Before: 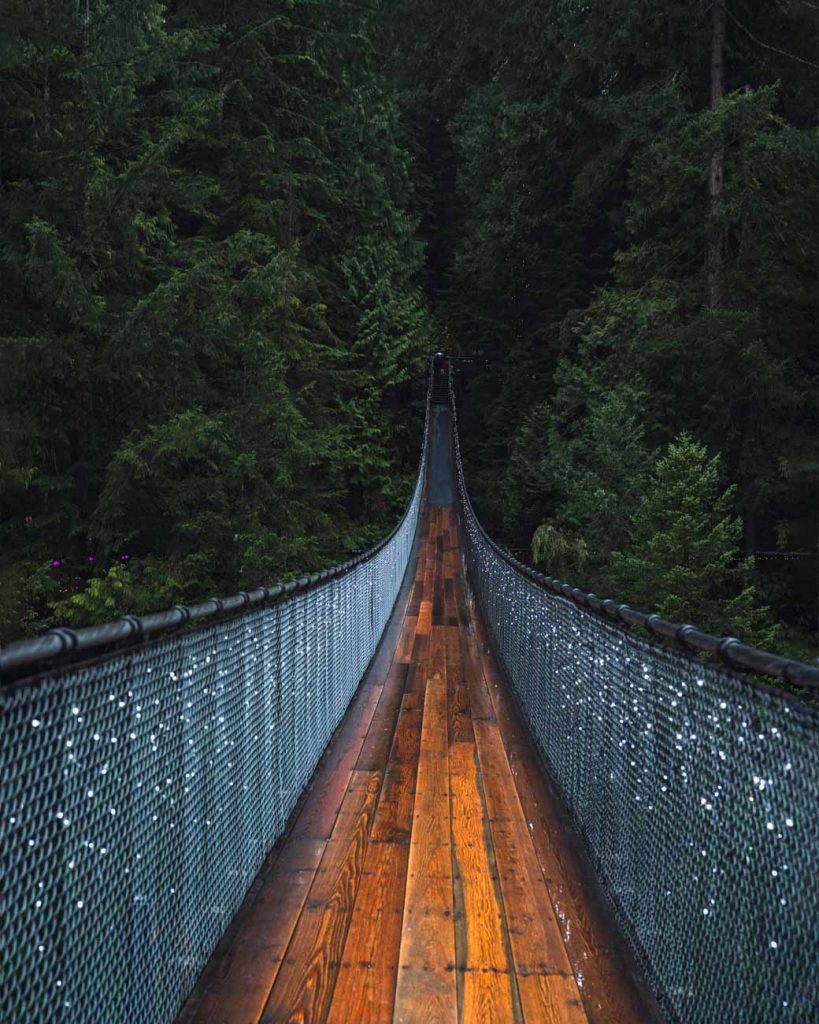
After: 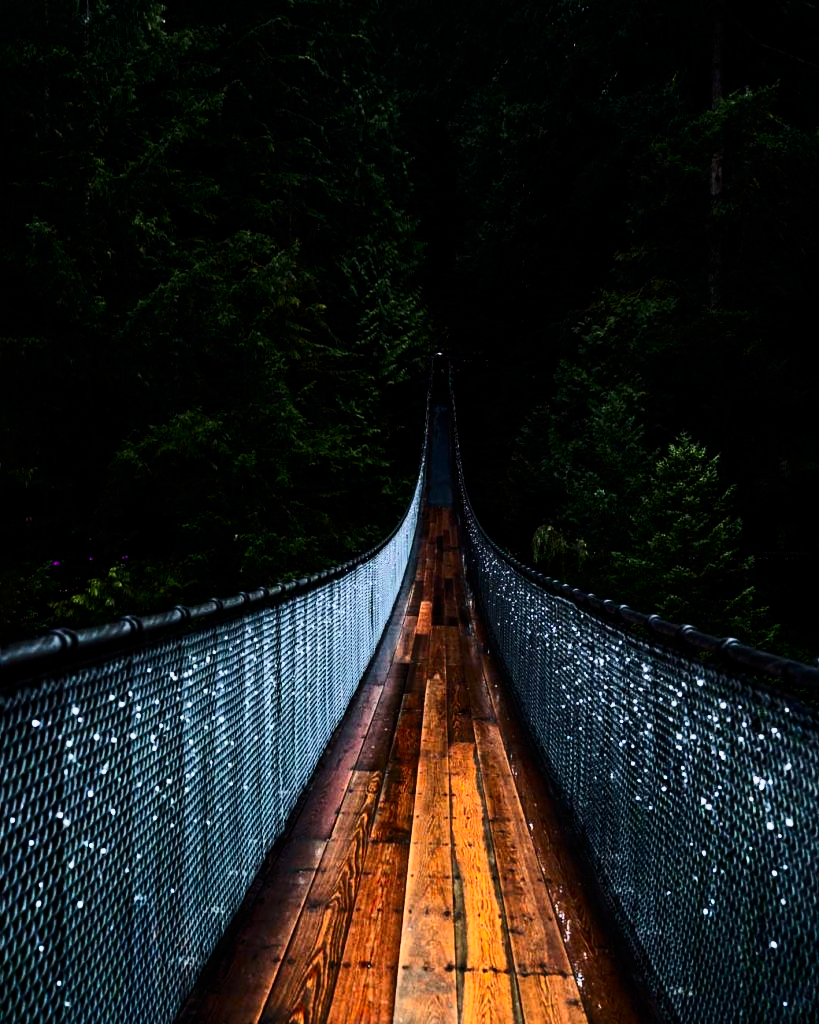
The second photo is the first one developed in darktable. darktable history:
contrast brightness saturation: contrast 0.4, brightness 0.05, saturation 0.25
shadows and highlights: shadows 5, soften with gaussian
white balance: emerald 1
filmic rgb: black relative exposure -5 EV, hardness 2.88, contrast 1.3, highlights saturation mix -10%
